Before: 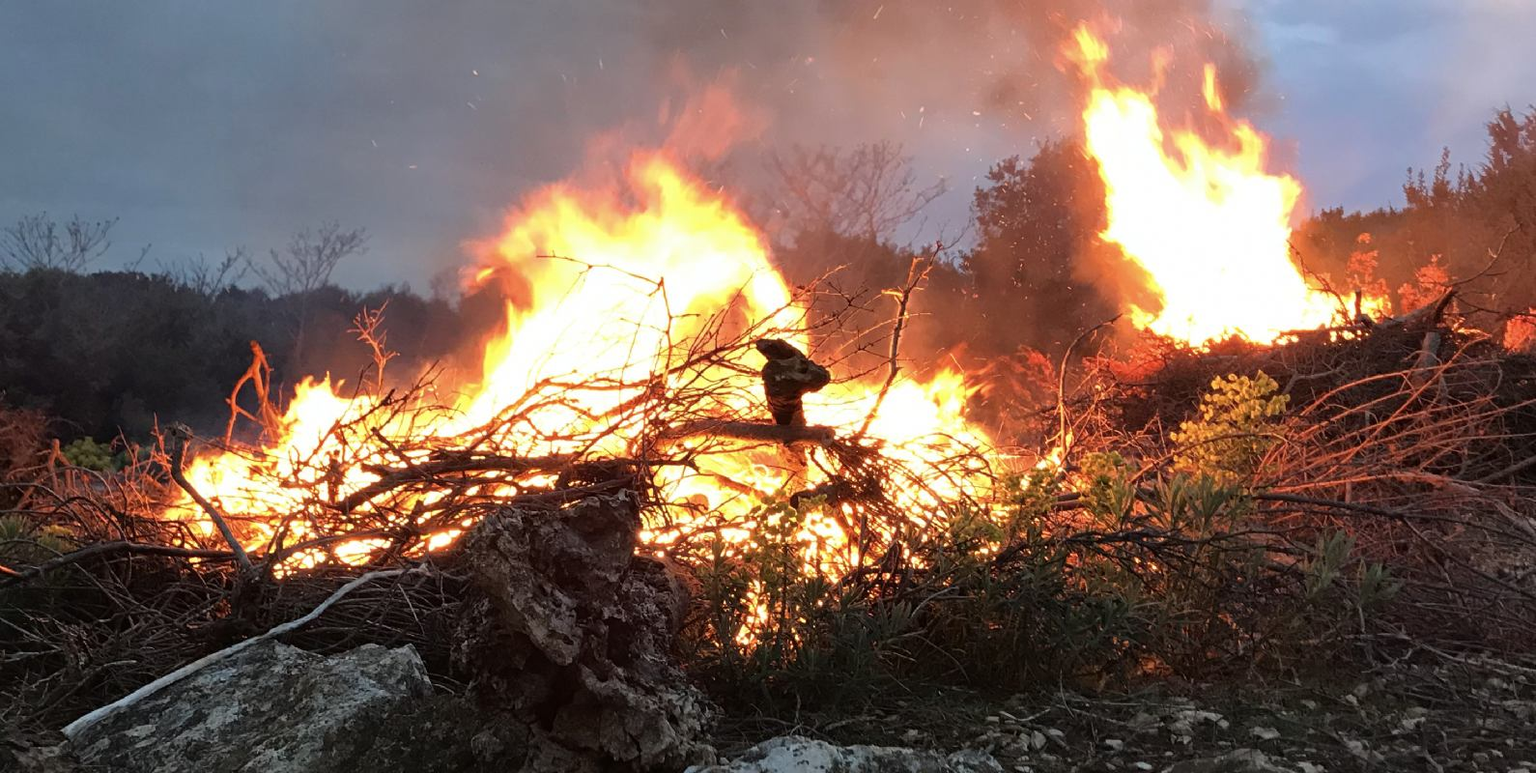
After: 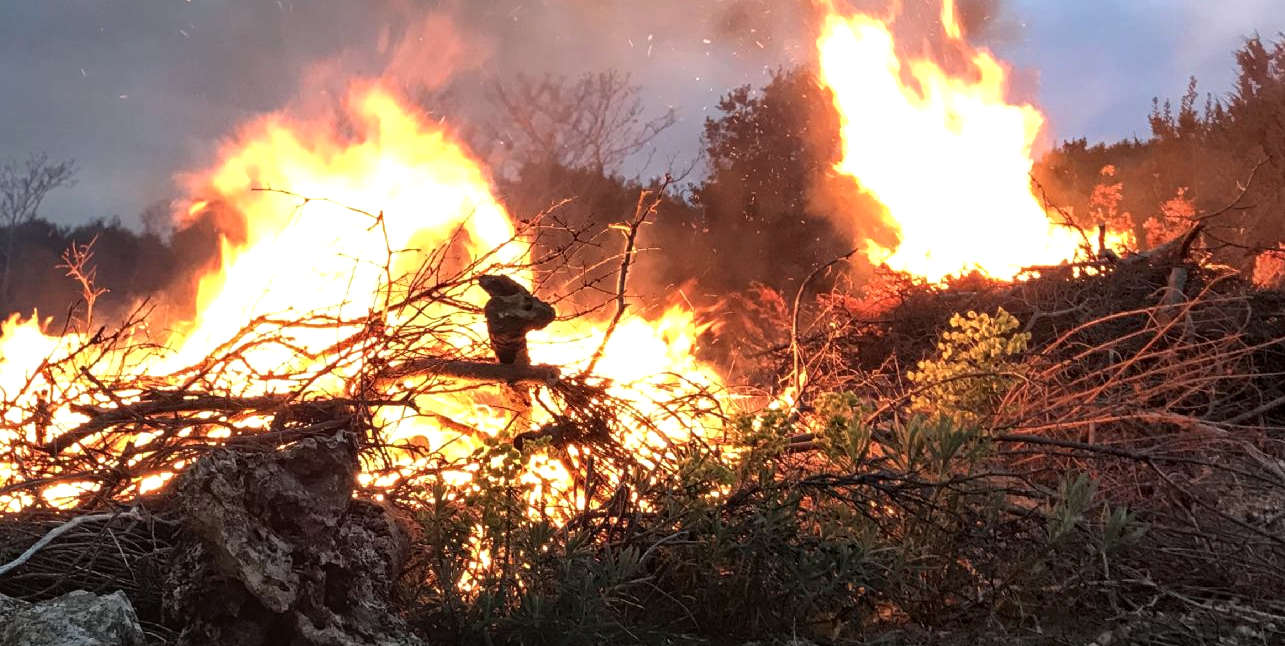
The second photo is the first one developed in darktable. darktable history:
local contrast: detail 130%
crop: left 19.159%, top 9.58%, bottom 9.58%
tone equalizer: -8 EV -0.001 EV, -7 EV 0.001 EV, -6 EV -0.002 EV, -5 EV -0.003 EV, -4 EV -0.062 EV, -3 EV -0.222 EV, -2 EV -0.267 EV, -1 EV 0.105 EV, +0 EV 0.303 EV
